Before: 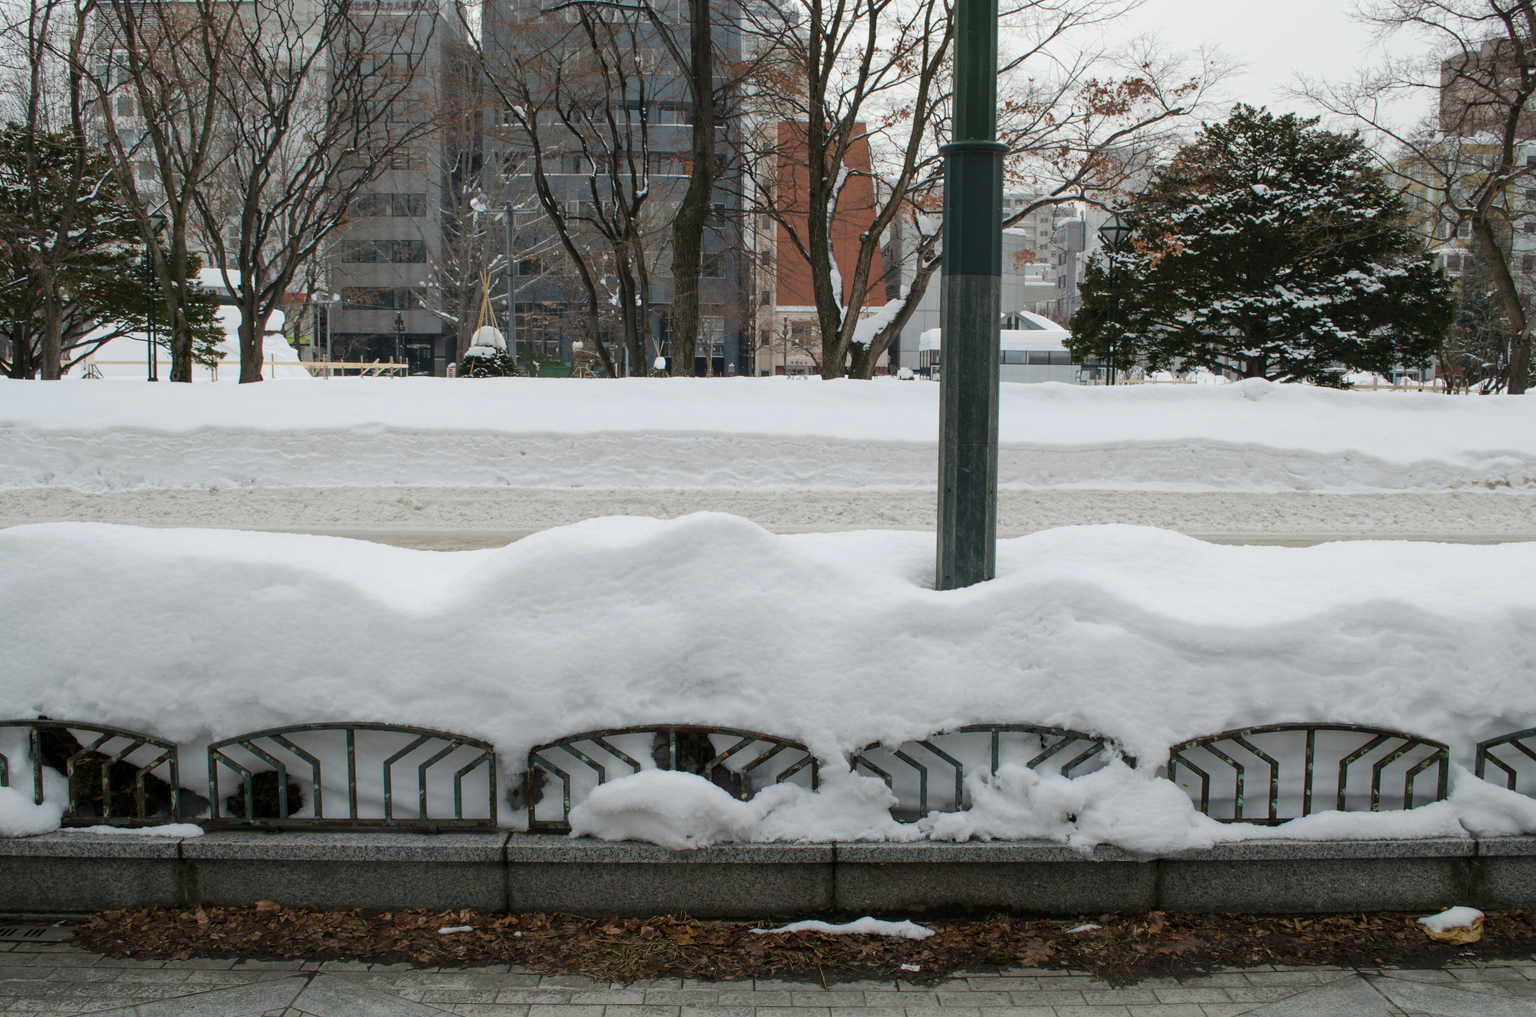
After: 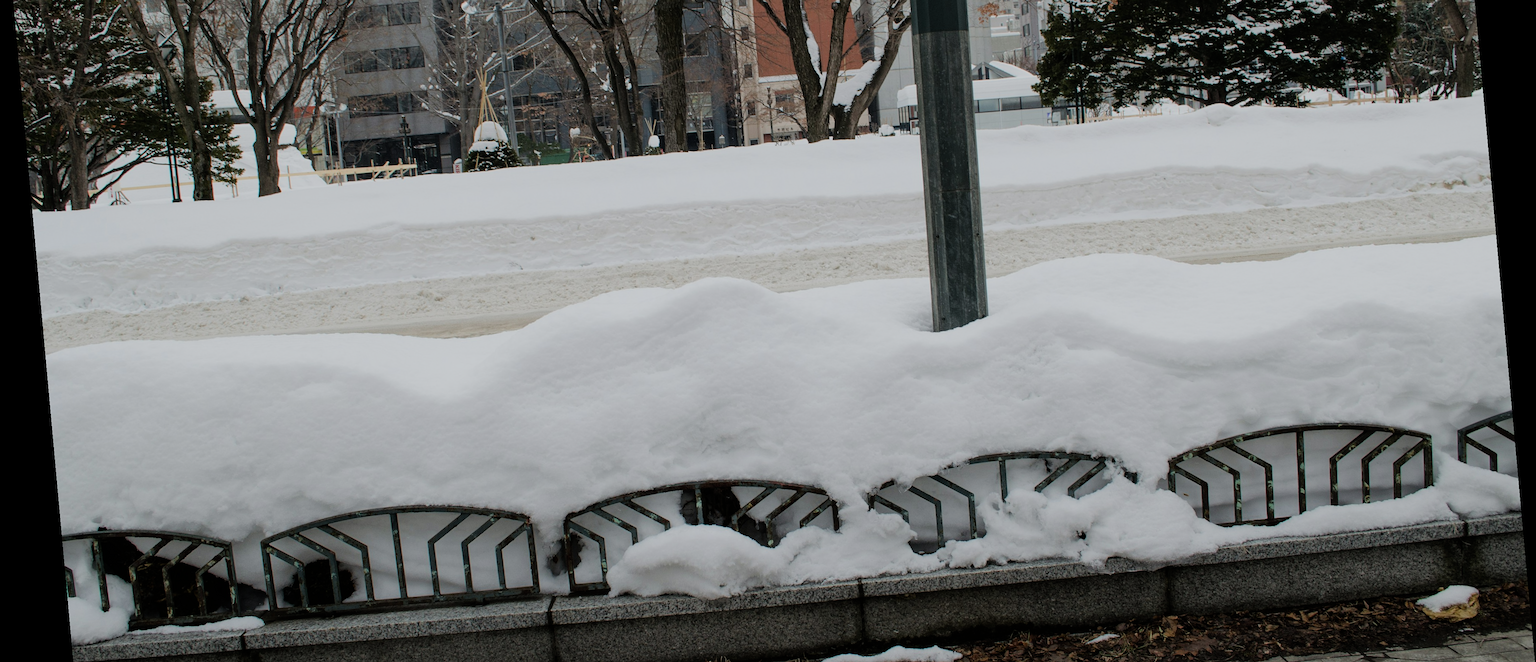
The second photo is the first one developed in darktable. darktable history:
filmic rgb: black relative exposure -7.65 EV, white relative exposure 4.56 EV, hardness 3.61, contrast 1.05
sharpen: amount 0.2
color balance: output saturation 98.5%
crop and rotate: top 25.357%, bottom 13.942%
rotate and perspective: rotation -5.2°, automatic cropping off
